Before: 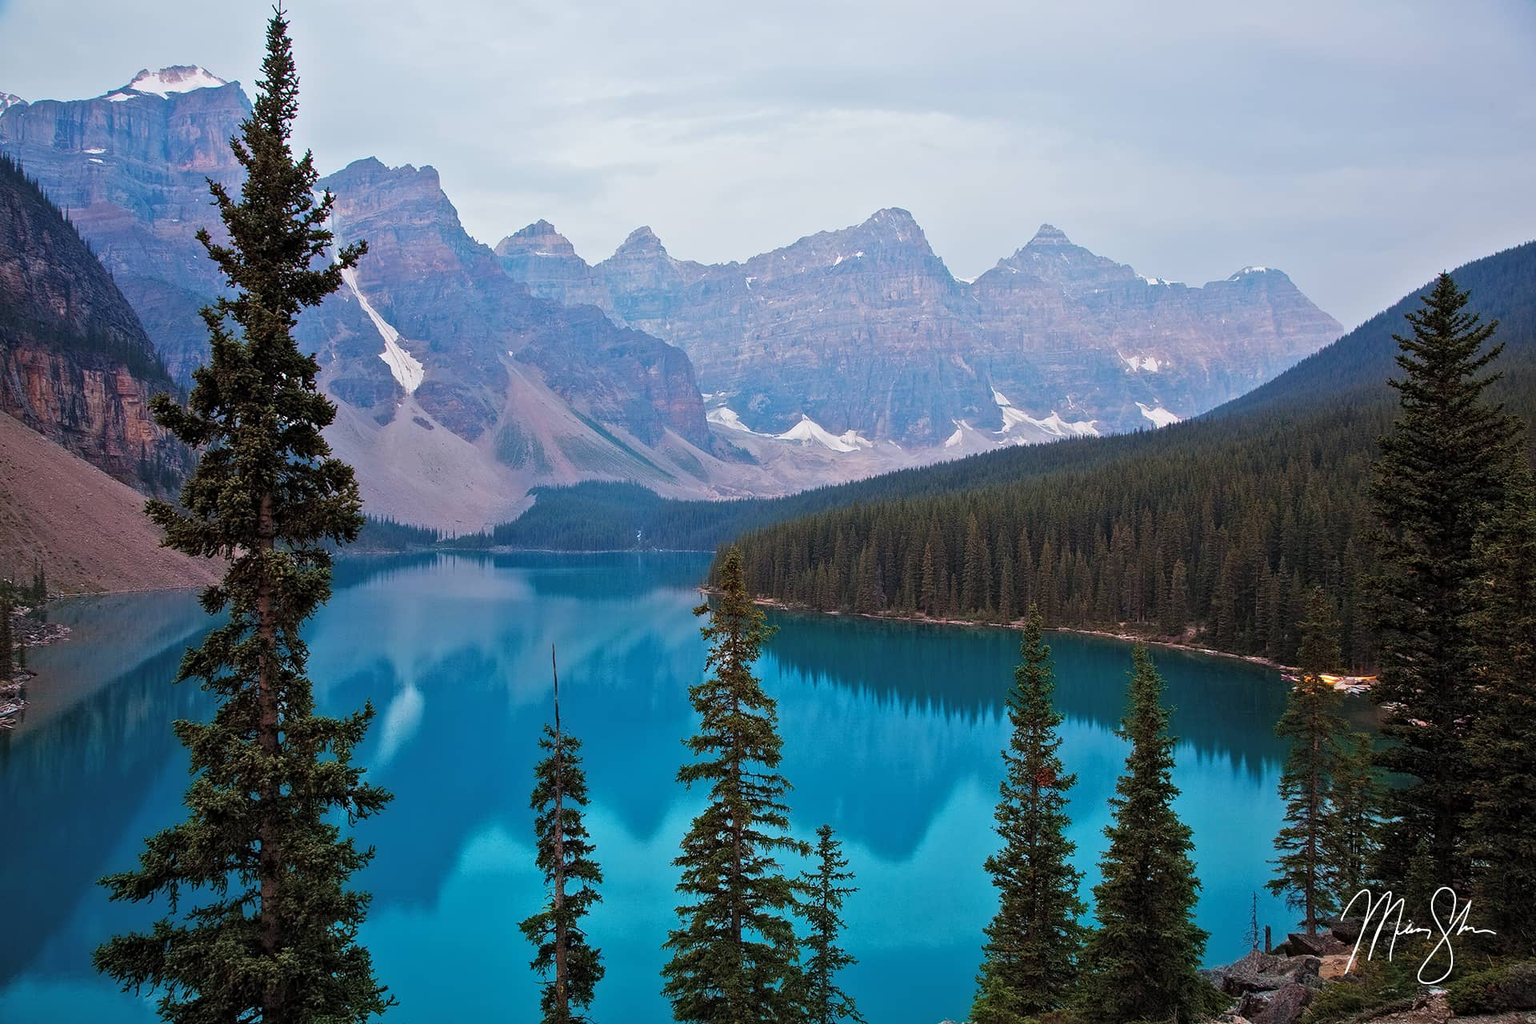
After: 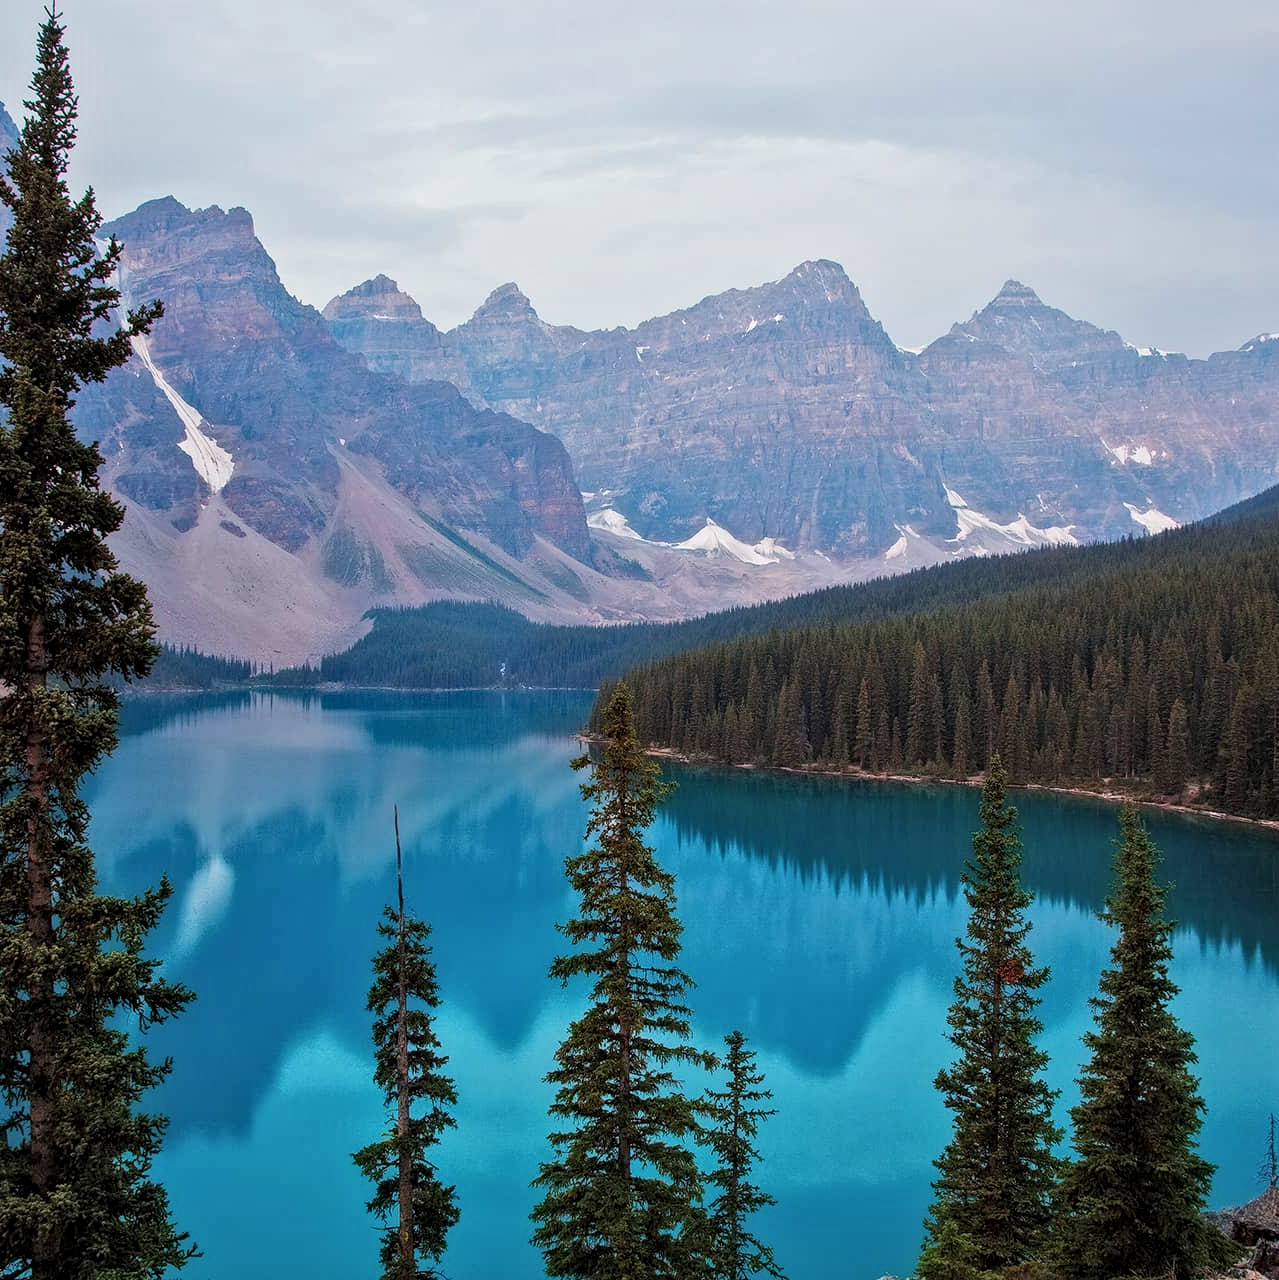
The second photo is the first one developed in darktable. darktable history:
local contrast: on, module defaults
color calibration: x 0.342, y 0.355, temperature 5146 K
crop: left 15.419%, right 17.914%
